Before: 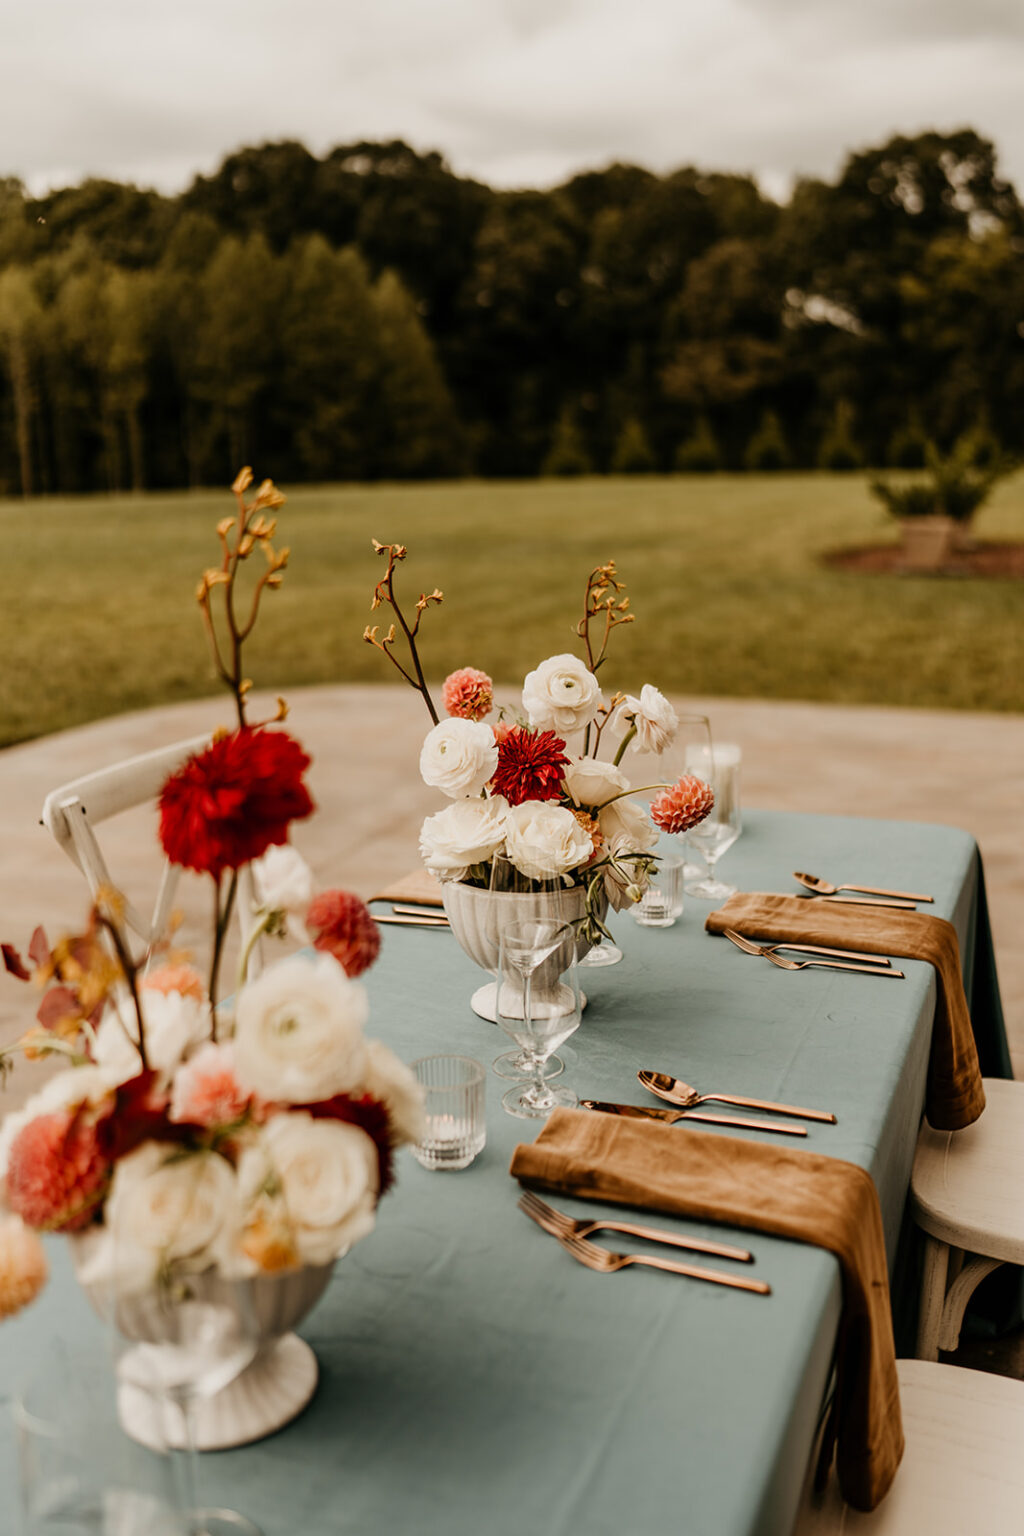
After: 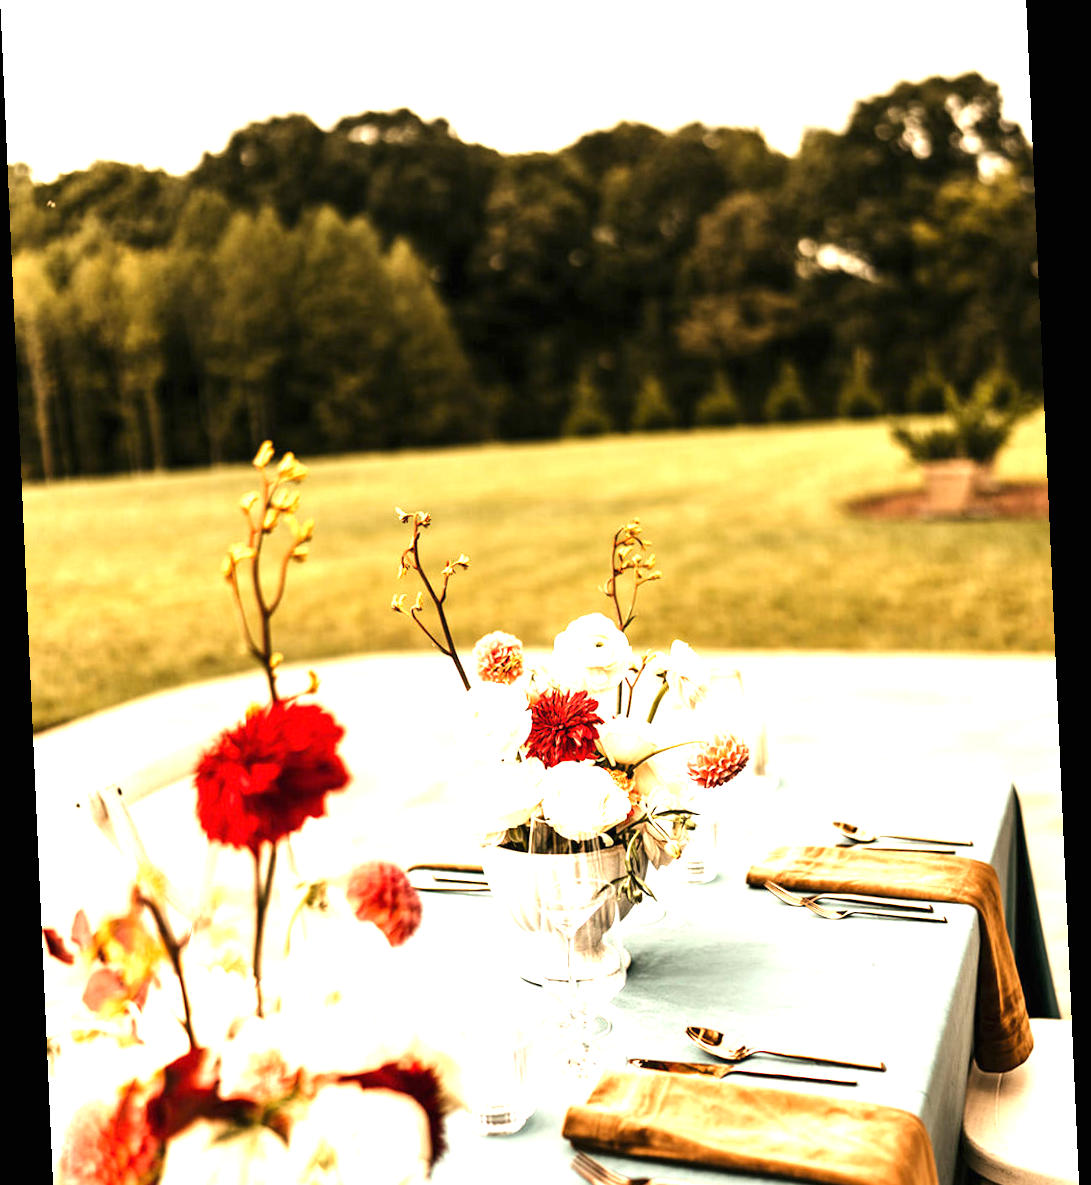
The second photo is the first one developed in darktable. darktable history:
tone equalizer: -8 EV -0.417 EV, -7 EV -0.389 EV, -6 EV -0.333 EV, -5 EV -0.222 EV, -3 EV 0.222 EV, -2 EV 0.333 EV, -1 EV 0.389 EV, +0 EV 0.417 EV, edges refinement/feathering 500, mask exposure compensation -1.57 EV, preserve details no
crop: top 3.857%, bottom 21.132%
exposure: black level correction 0, exposure 1.7 EV, compensate exposure bias true, compensate highlight preservation false
rotate and perspective: rotation -2.56°, automatic cropping off
